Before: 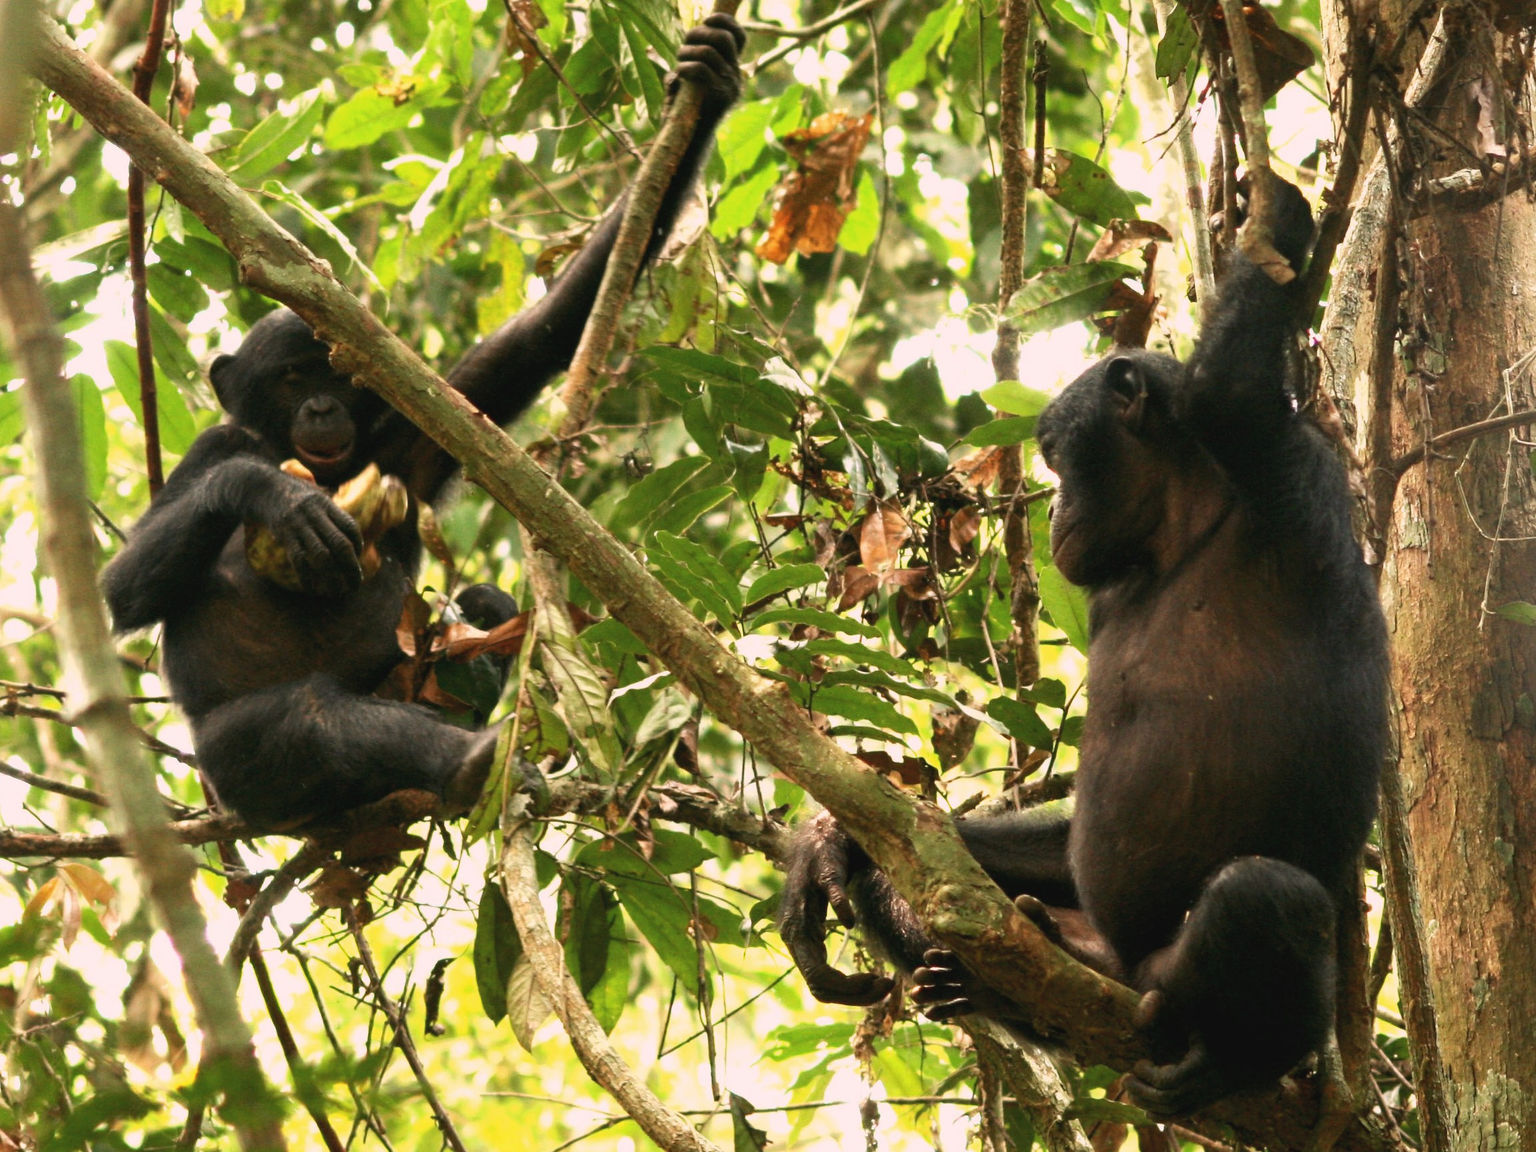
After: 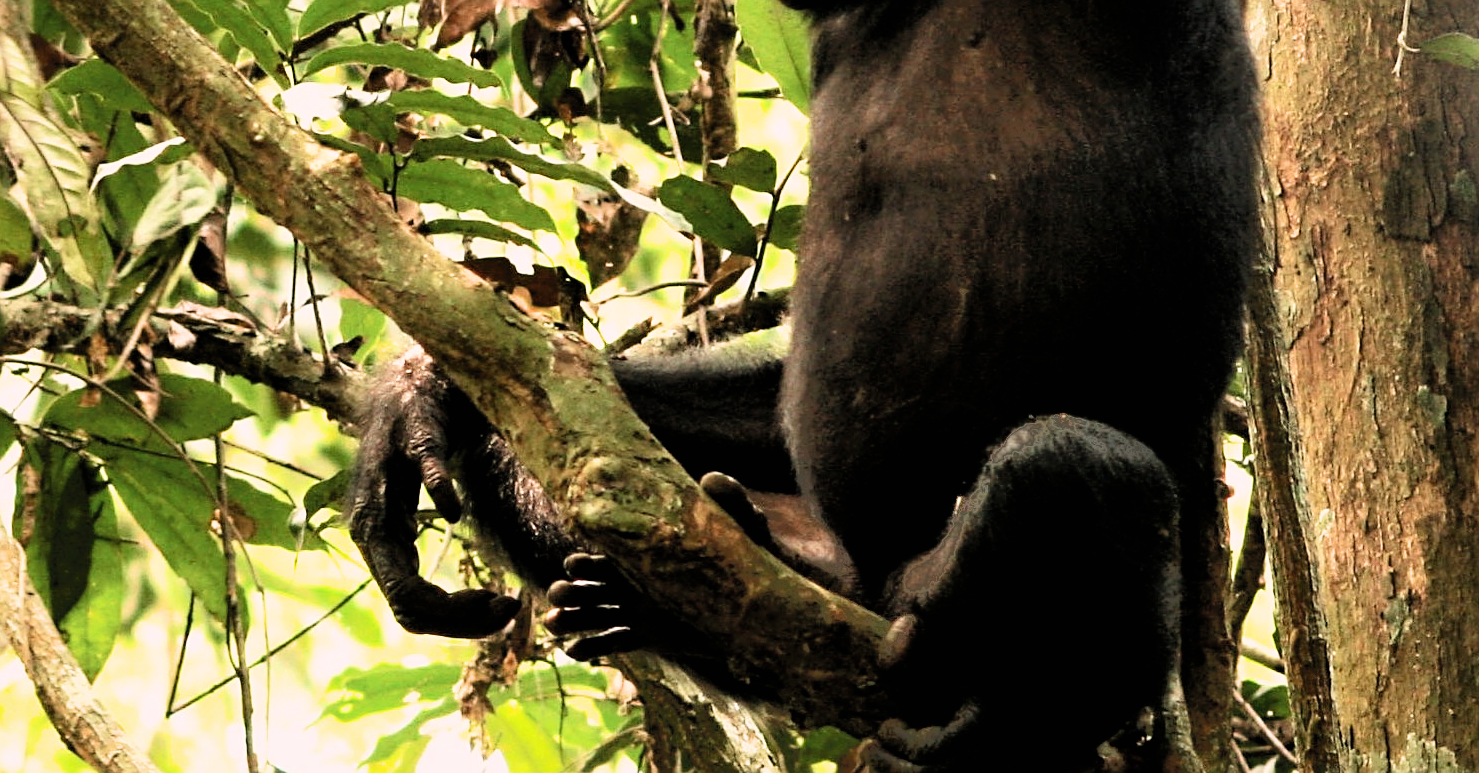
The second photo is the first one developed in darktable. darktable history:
tone equalizer: on, module defaults
sharpen: on, module defaults
filmic rgb: black relative exposure -4.03 EV, white relative exposure 2.99 EV, hardness 2.98, contrast 1.397
exposure: exposure 0.299 EV, compensate highlight preservation false
crop and rotate: left 35.632%, top 50.323%, bottom 4.801%
shadows and highlights: shadows 62.28, white point adjustment 0.472, highlights -34.27, compress 83.91%
